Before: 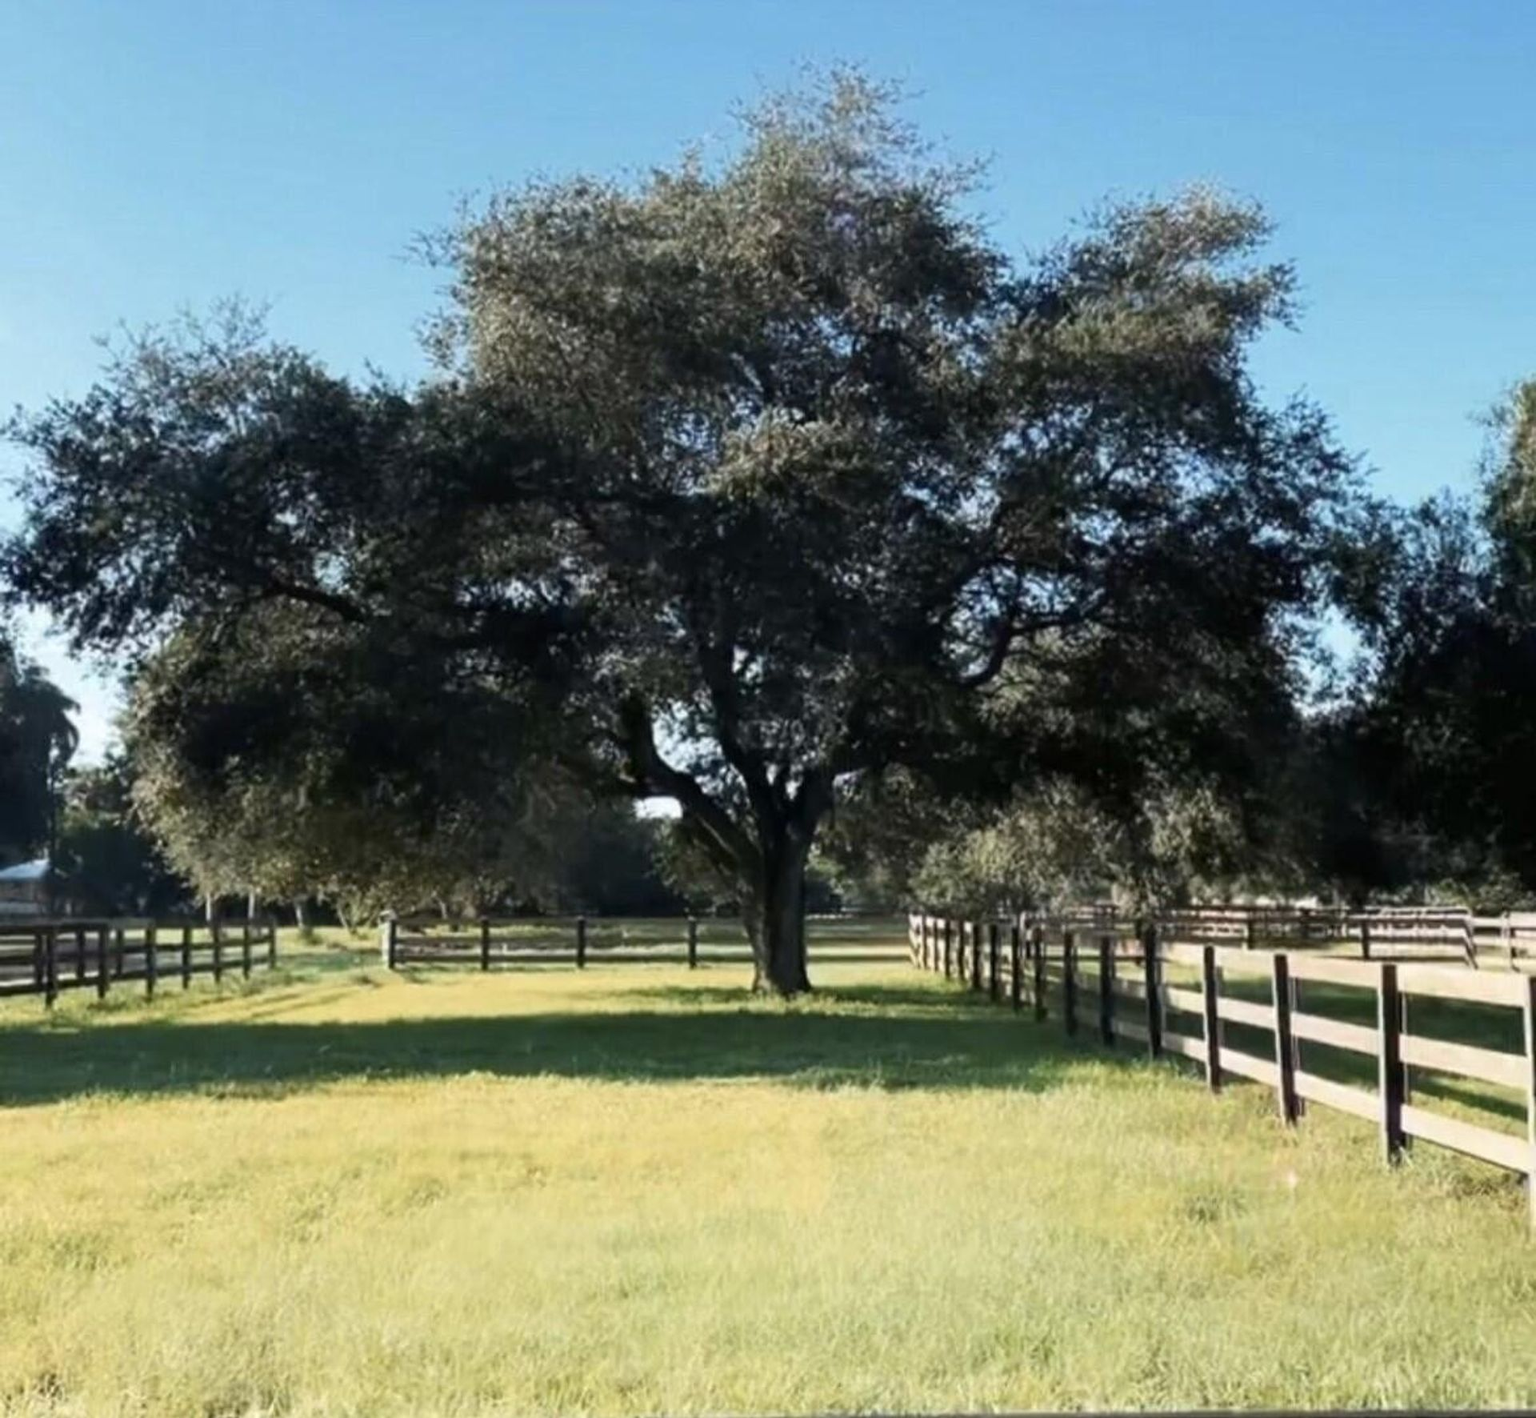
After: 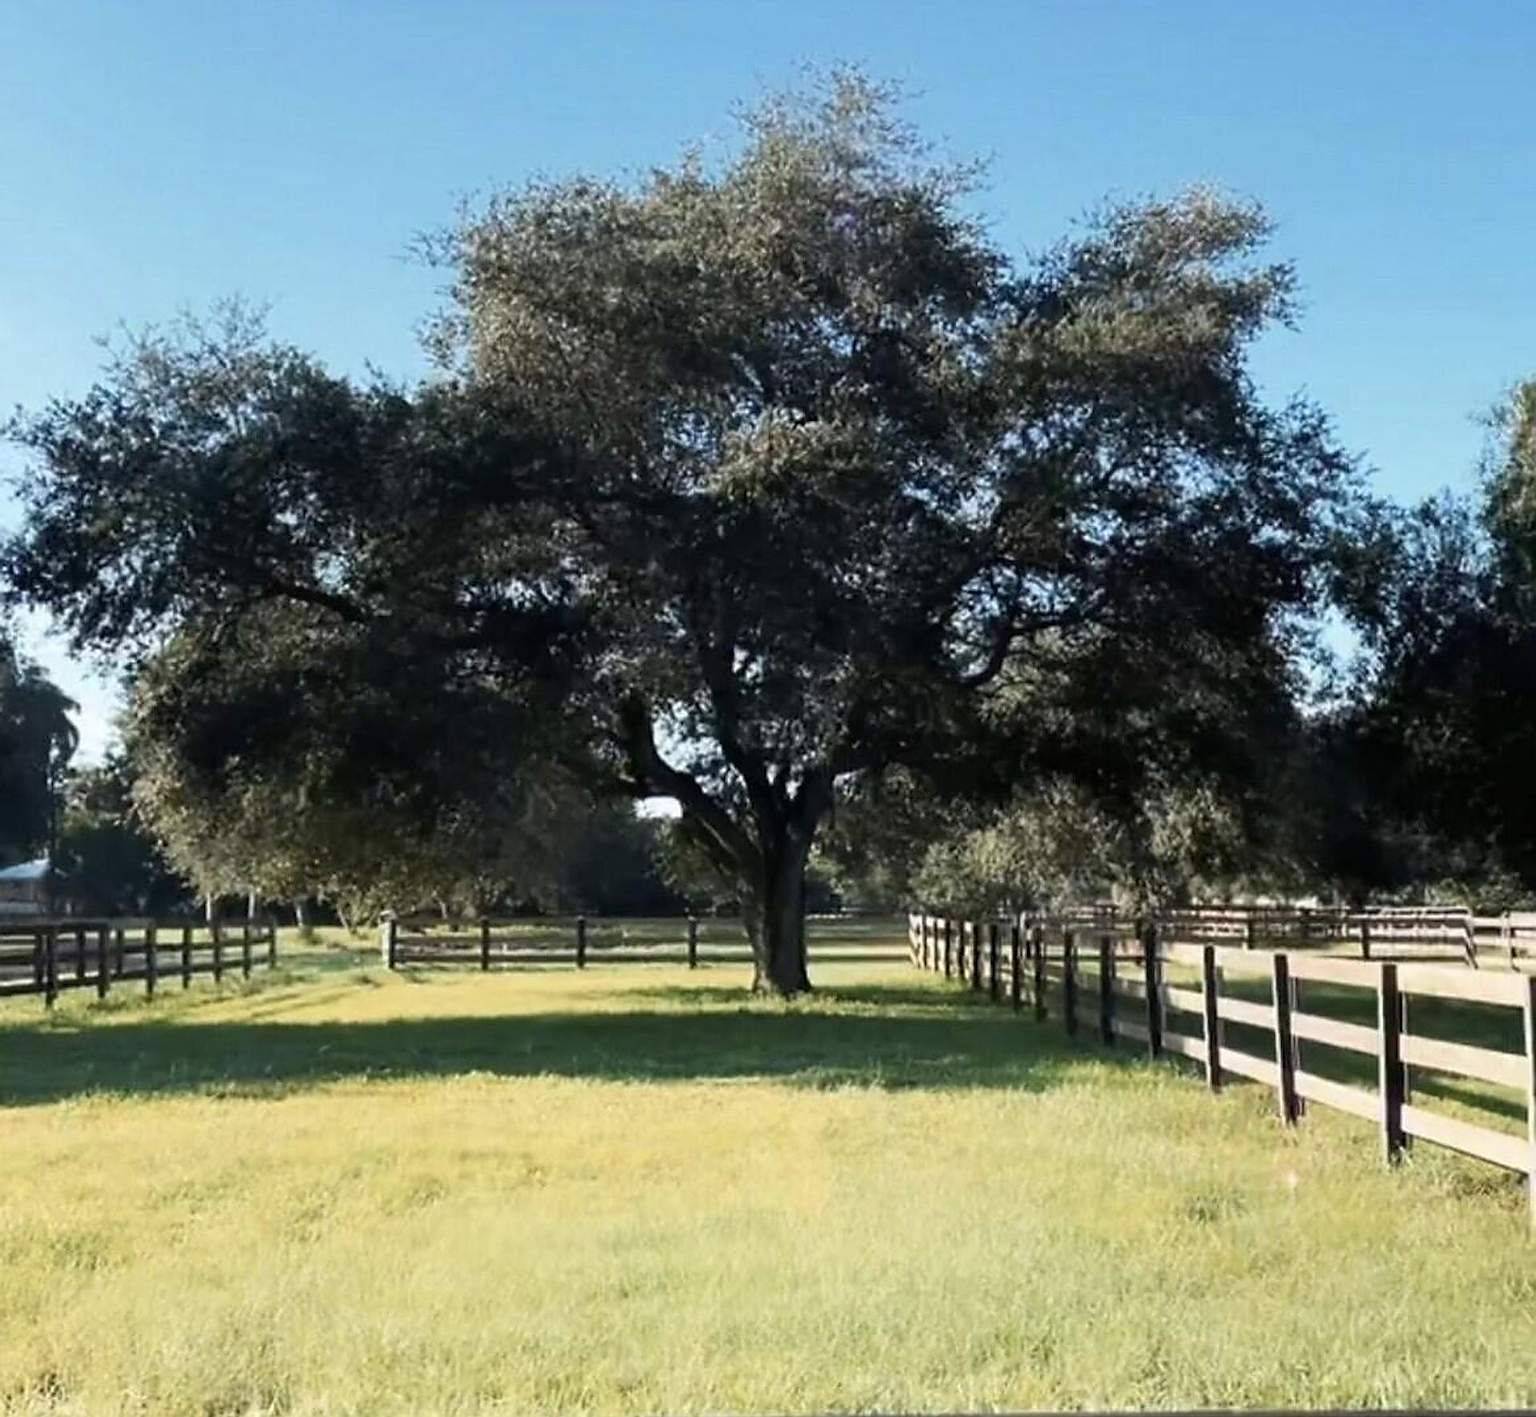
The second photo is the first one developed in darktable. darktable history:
sharpen: radius 1.408, amount 1.241, threshold 0.807
